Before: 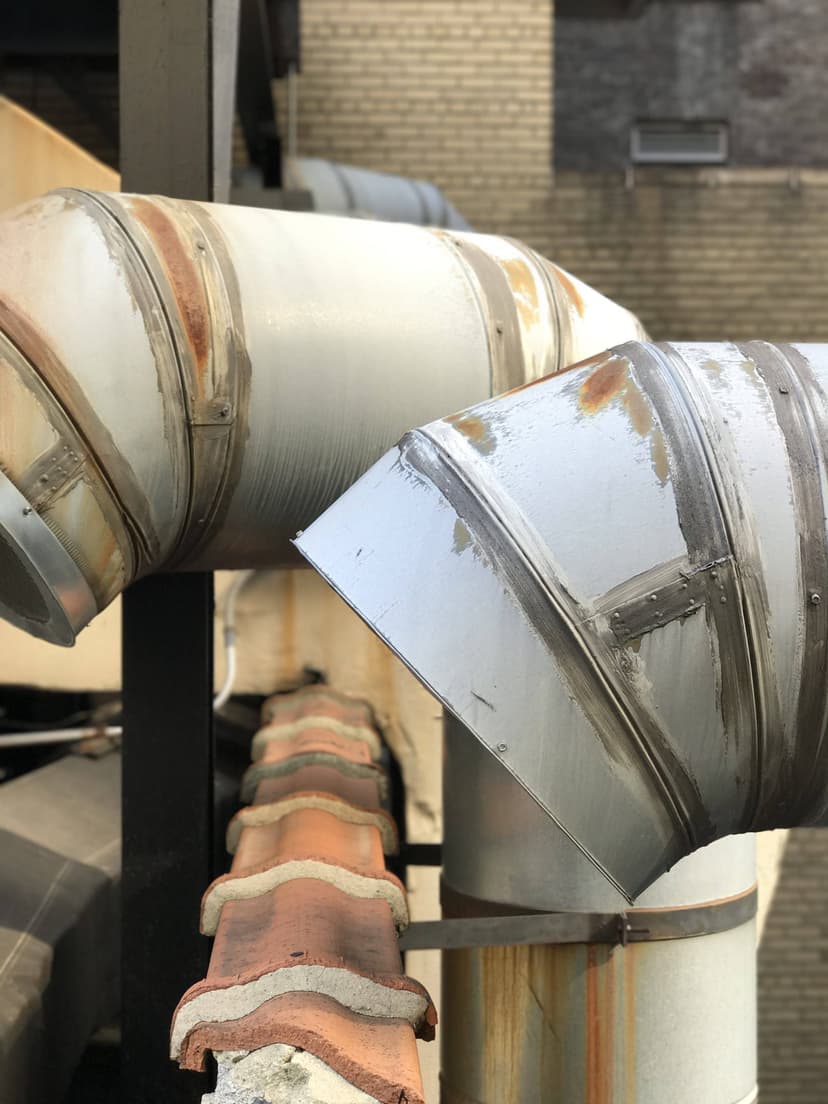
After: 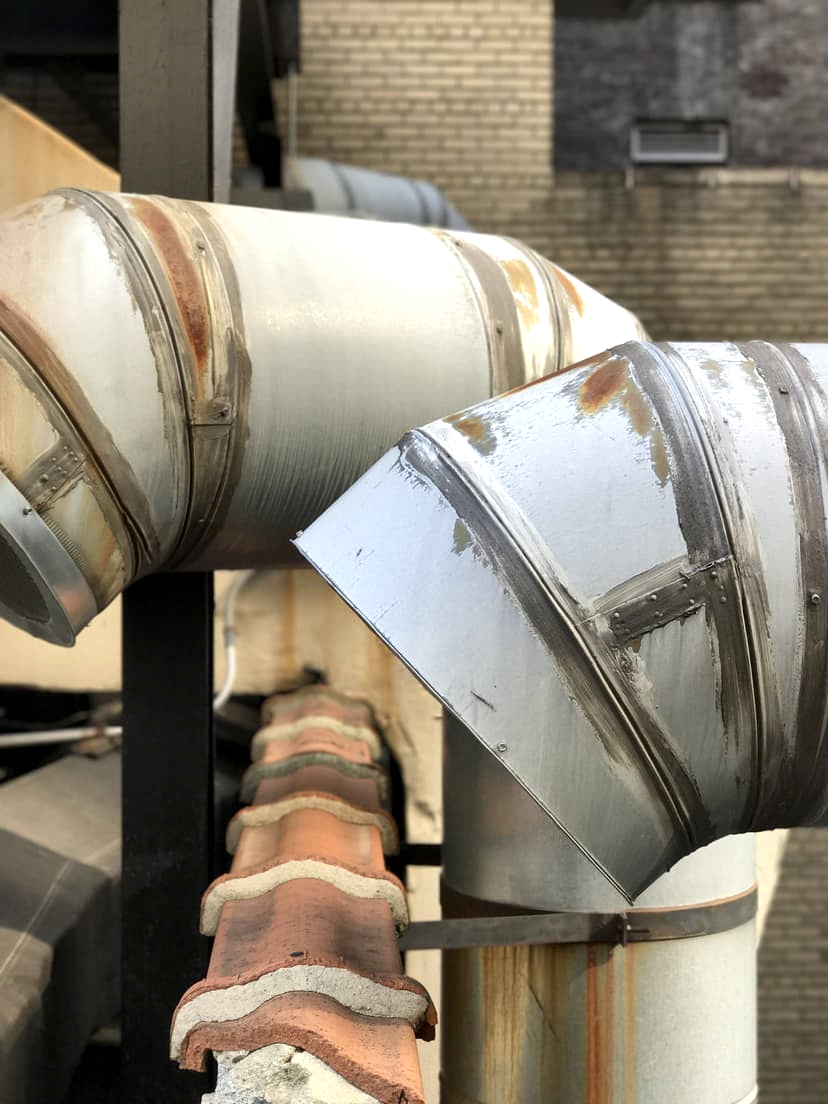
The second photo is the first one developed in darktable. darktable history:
exposure: compensate highlight preservation false
local contrast: mode bilateral grid, contrast 20, coarseness 50, detail 161%, midtone range 0.2
